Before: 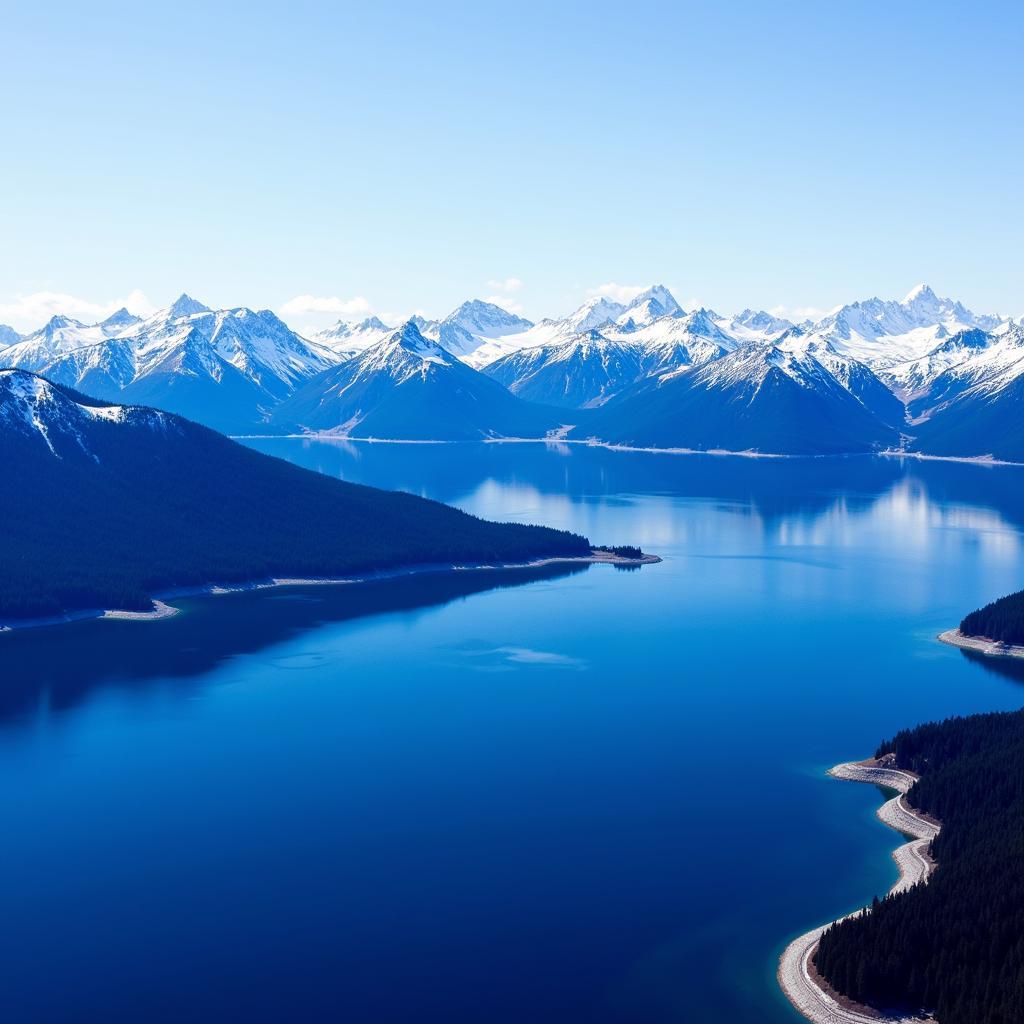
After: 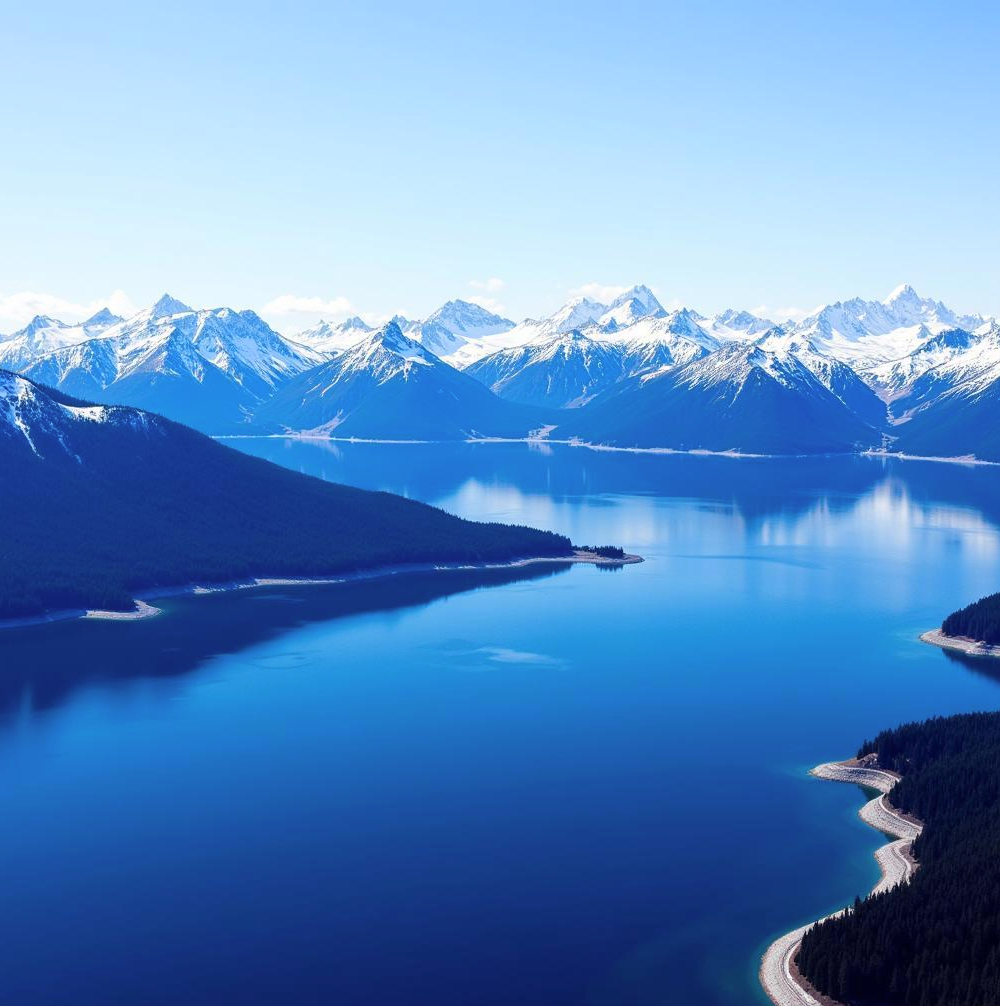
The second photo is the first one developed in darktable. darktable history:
contrast brightness saturation: contrast 0.048, brightness 0.064, saturation 0.009
crop and rotate: left 1.762%, right 0.566%, bottom 1.695%
